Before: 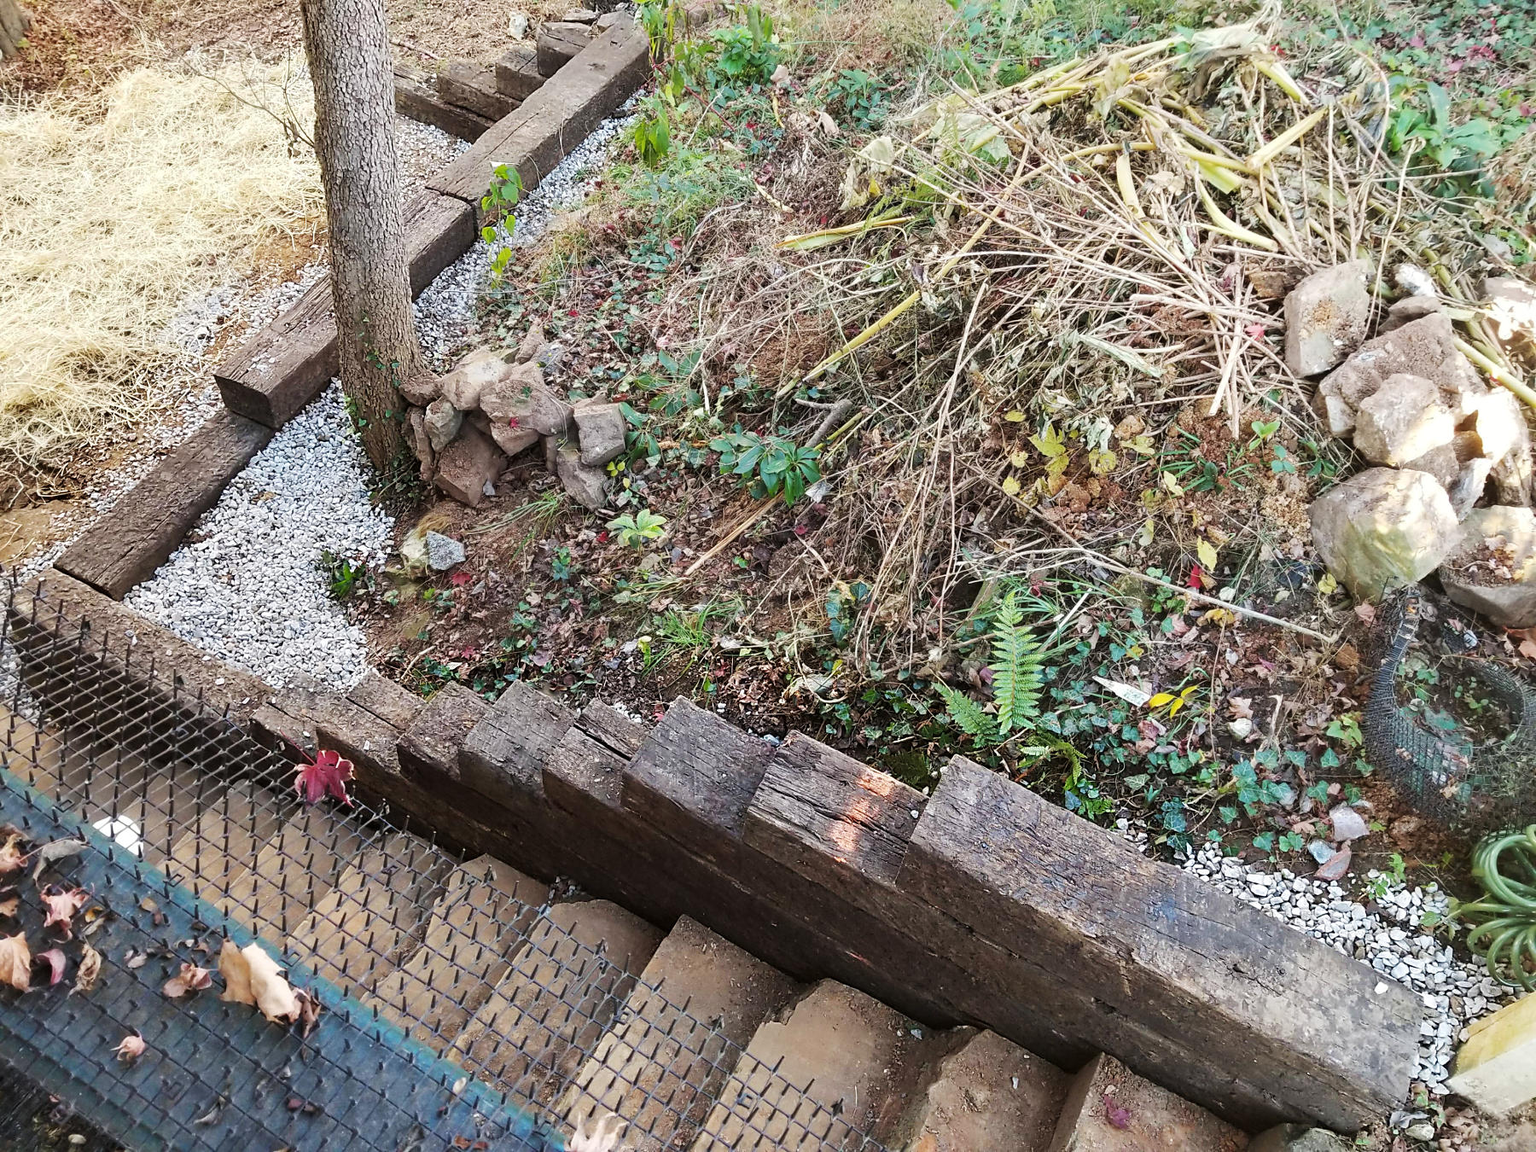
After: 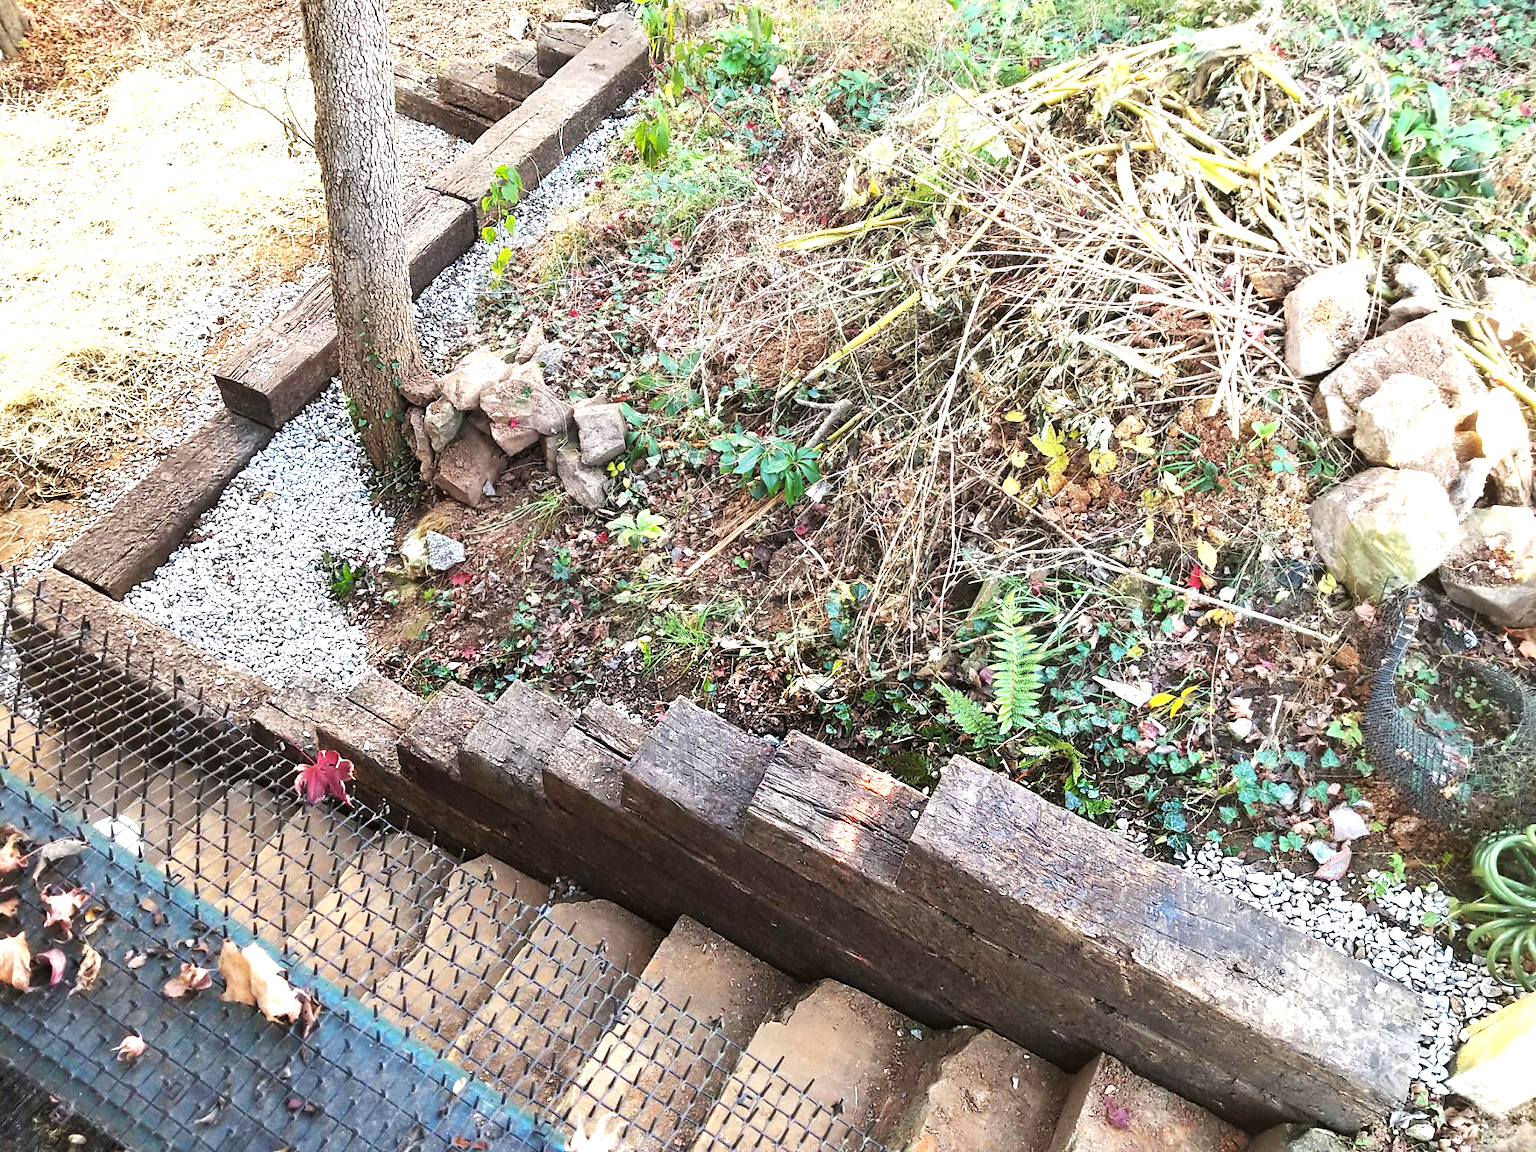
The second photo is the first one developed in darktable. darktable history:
exposure: exposure 0.824 EV, compensate highlight preservation false
